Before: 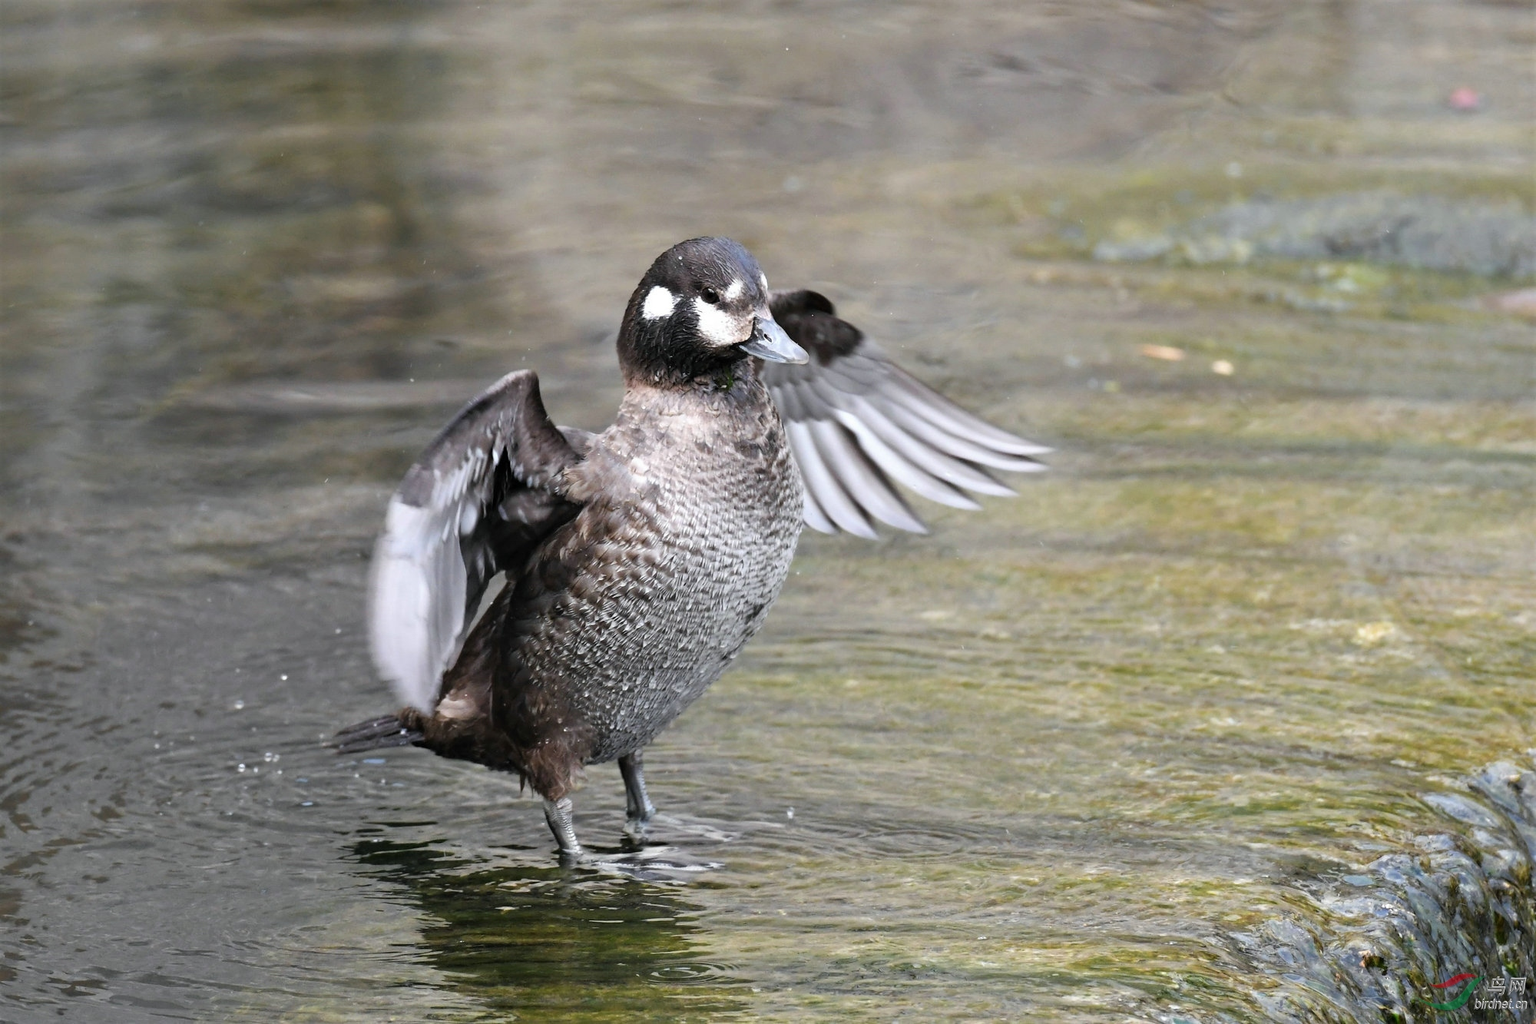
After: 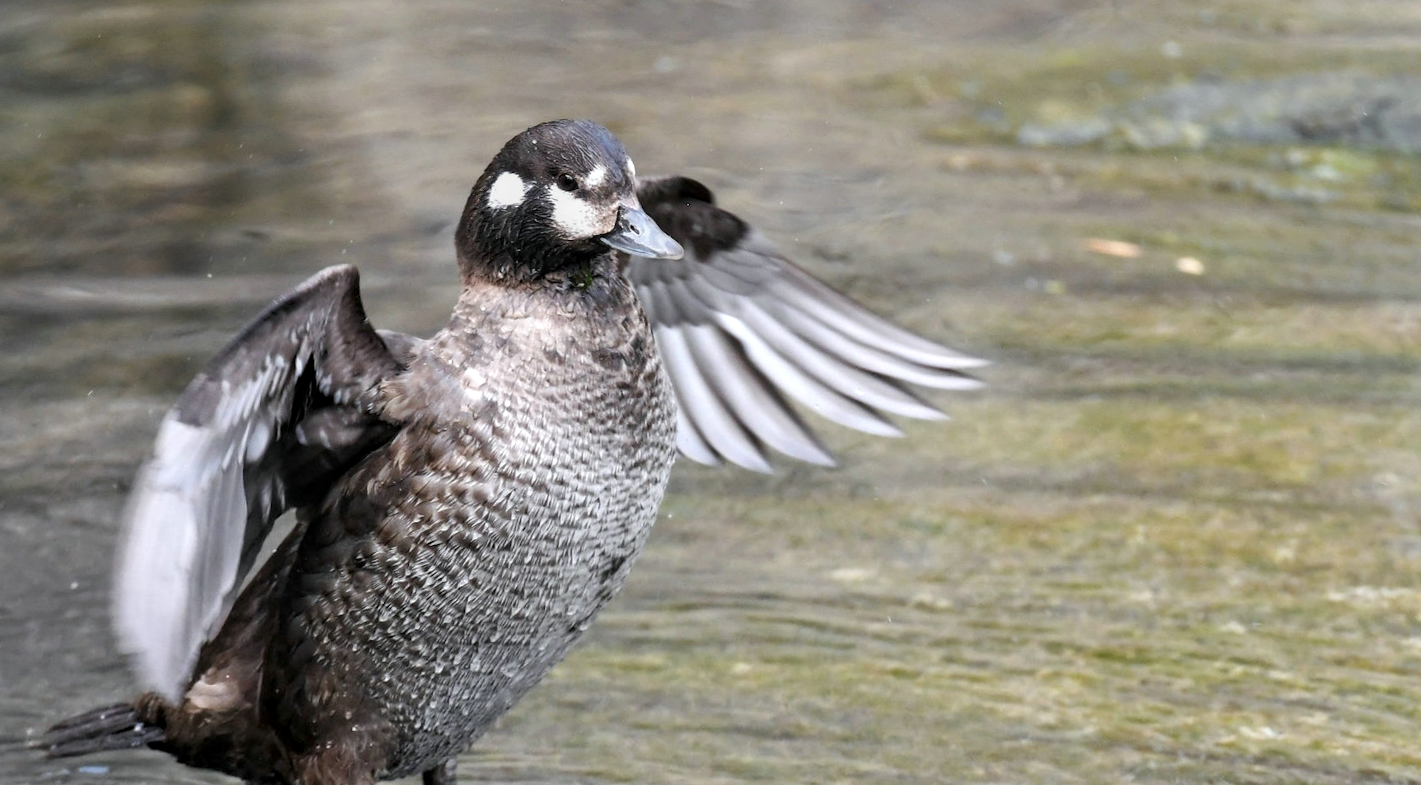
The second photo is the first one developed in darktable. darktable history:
crop and rotate: left 9.345%, top 7.22%, right 4.982%, bottom 32.331%
local contrast: on, module defaults
rotate and perspective: rotation 0.72°, lens shift (vertical) -0.352, lens shift (horizontal) -0.051, crop left 0.152, crop right 0.859, crop top 0.019, crop bottom 0.964
